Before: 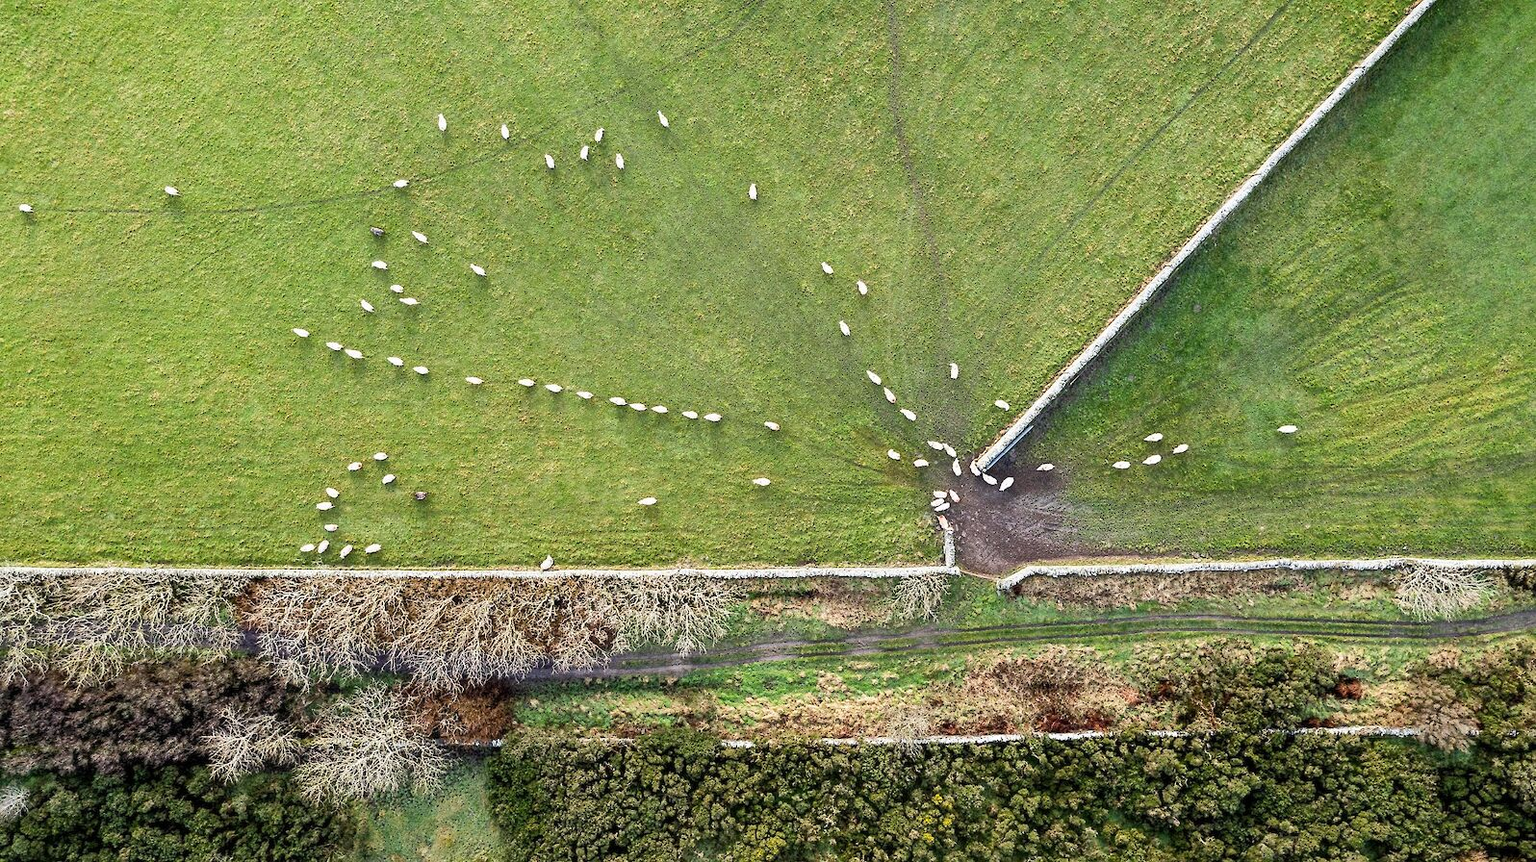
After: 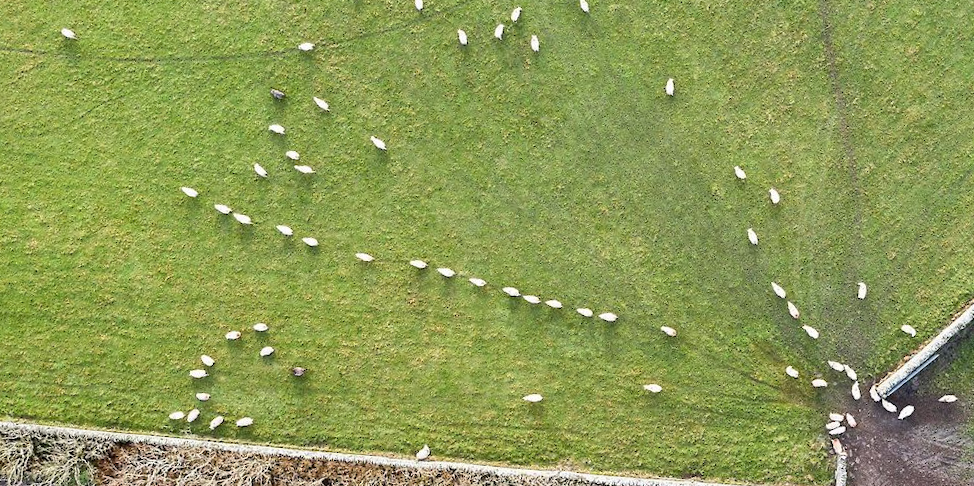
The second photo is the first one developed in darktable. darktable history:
crop and rotate: angle -4.99°, left 2.122%, top 6.945%, right 27.566%, bottom 30.519%
shadows and highlights: shadows 25, highlights -25
